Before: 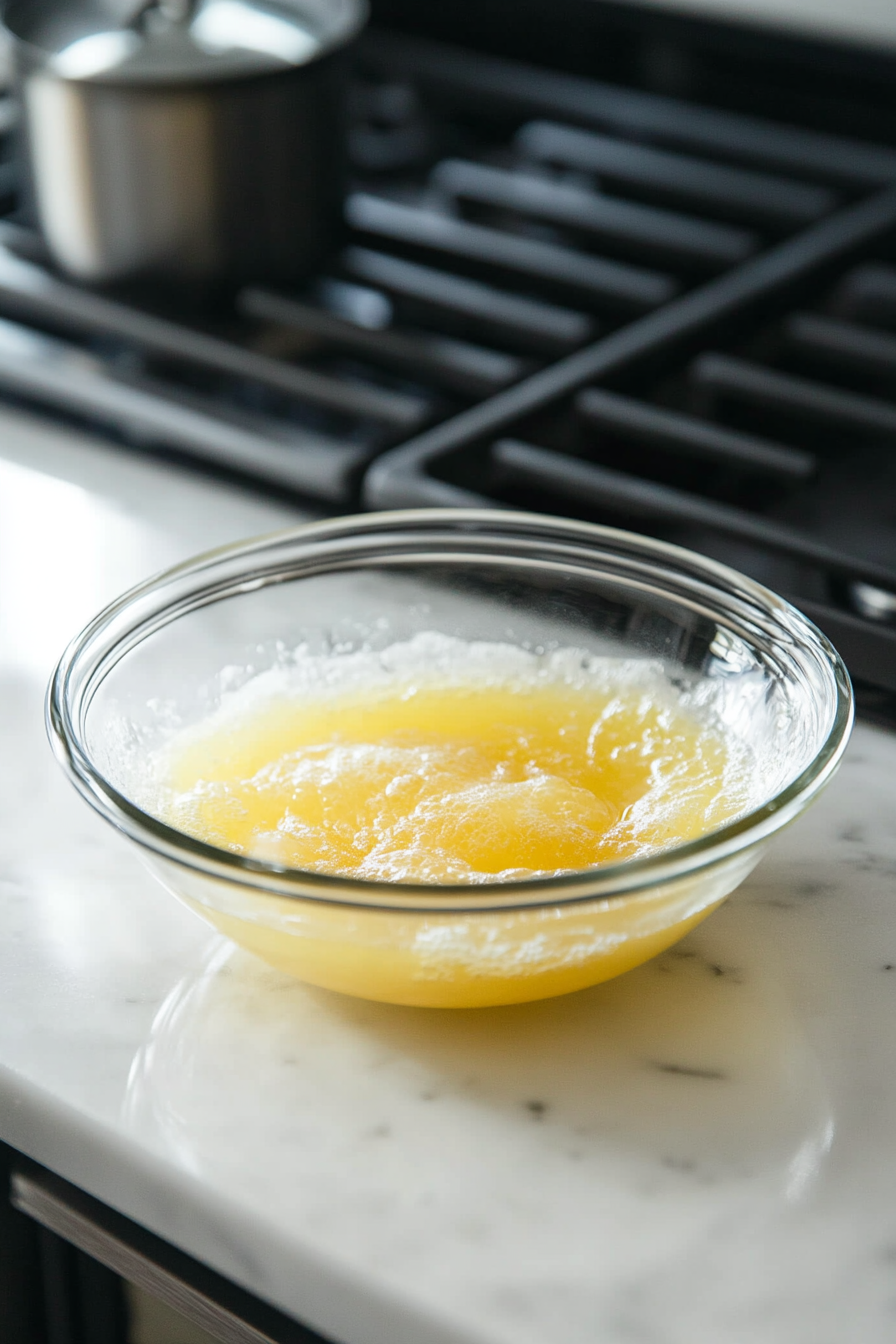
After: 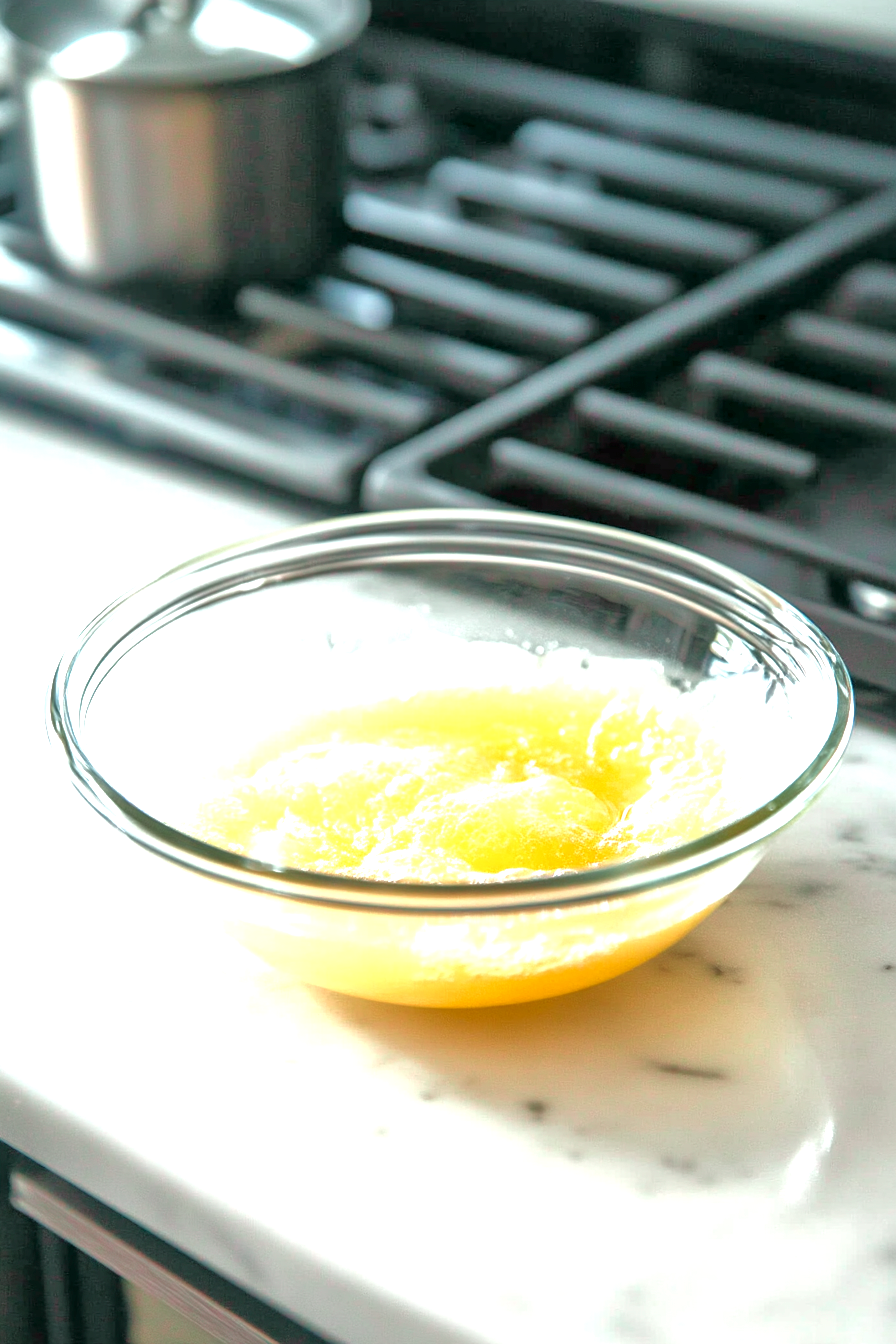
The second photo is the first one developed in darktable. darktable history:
local contrast: mode bilateral grid, contrast 21, coarseness 50, detail 141%, midtone range 0.2
exposure: black level correction 0.001, exposure 1.037 EV, compensate highlight preservation false
tone equalizer: -7 EV 0.16 EV, -6 EV 0.616 EV, -5 EV 1.15 EV, -4 EV 1.3 EV, -3 EV 1.18 EV, -2 EV 0.6 EV, -1 EV 0.148 EV
tone curve: curves: ch0 [(0, 0) (0.045, 0.074) (0.883, 0.858) (1, 1)]; ch1 [(0, 0) (0.149, 0.074) (0.379, 0.327) (0.427, 0.401) (0.489, 0.479) (0.505, 0.515) (0.537, 0.573) (0.563, 0.599) (1, 1)]; ch2 [(0, 0) (0.307, 0.298) (0.388, 0.375) (0.443, 0.456) (0.485, 0.492) (1, 1)], color space Lab, independent channels, preserve colors none
